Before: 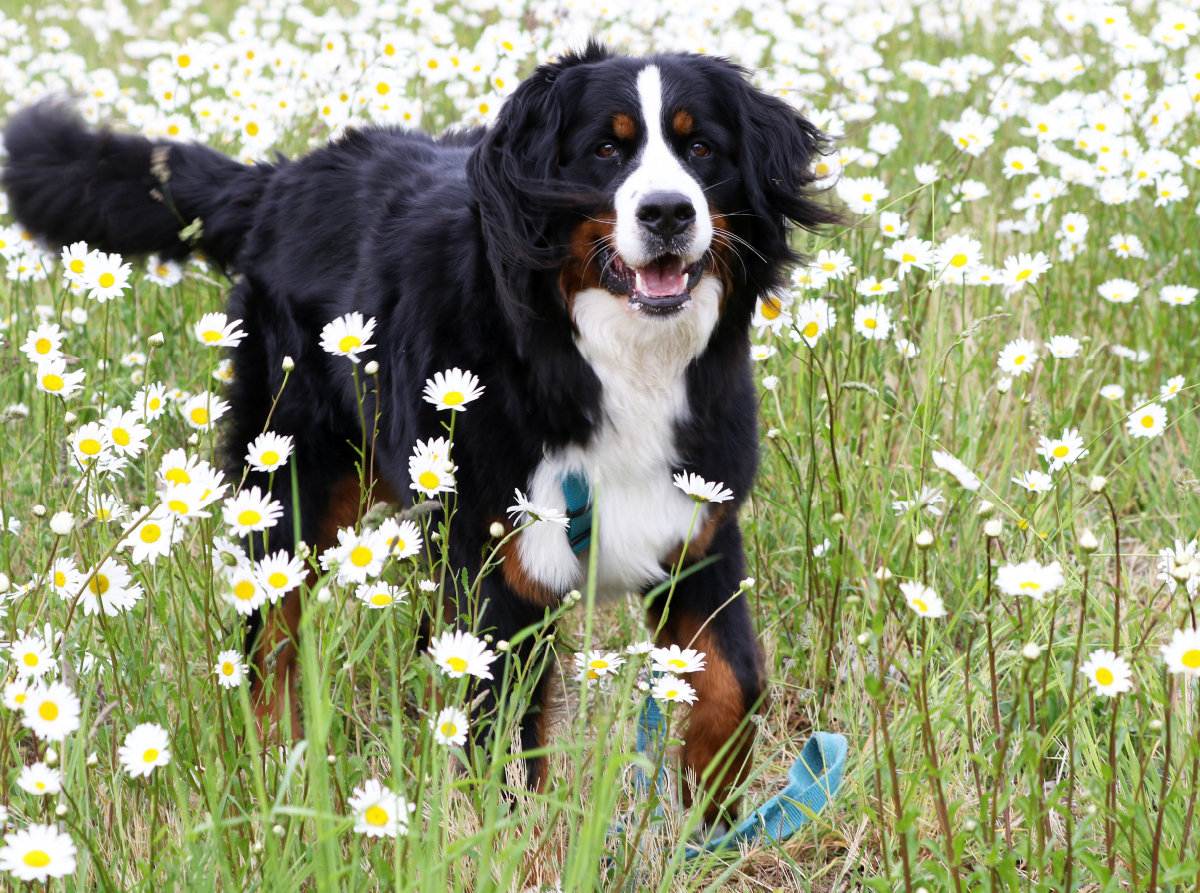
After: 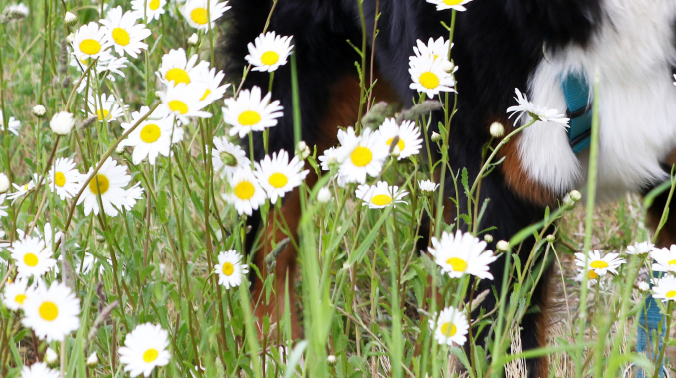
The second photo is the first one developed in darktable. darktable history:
crop: top 44.818%, right 43.642%, bottom 12.744%
shadows and highlights: shadows 36.8, highlights -27.46, soften with gaussian
